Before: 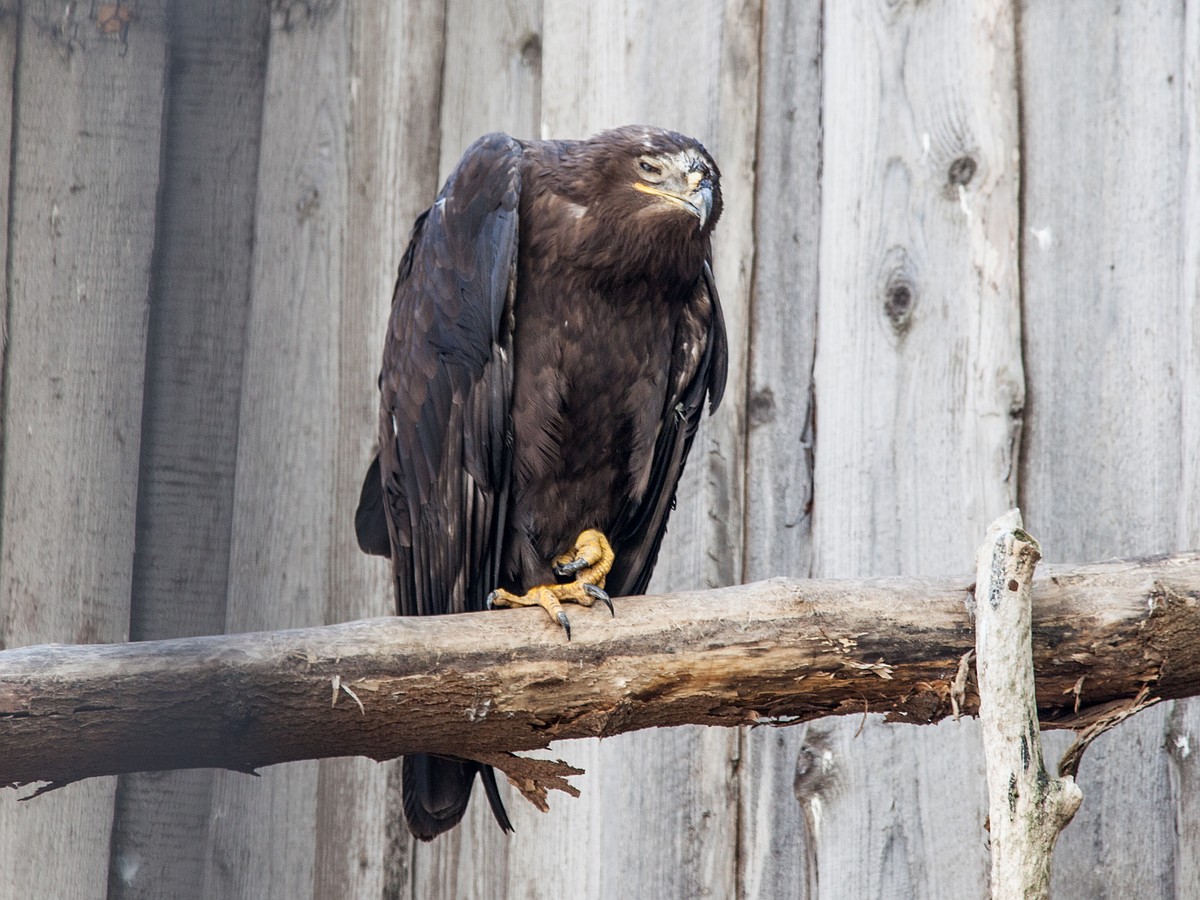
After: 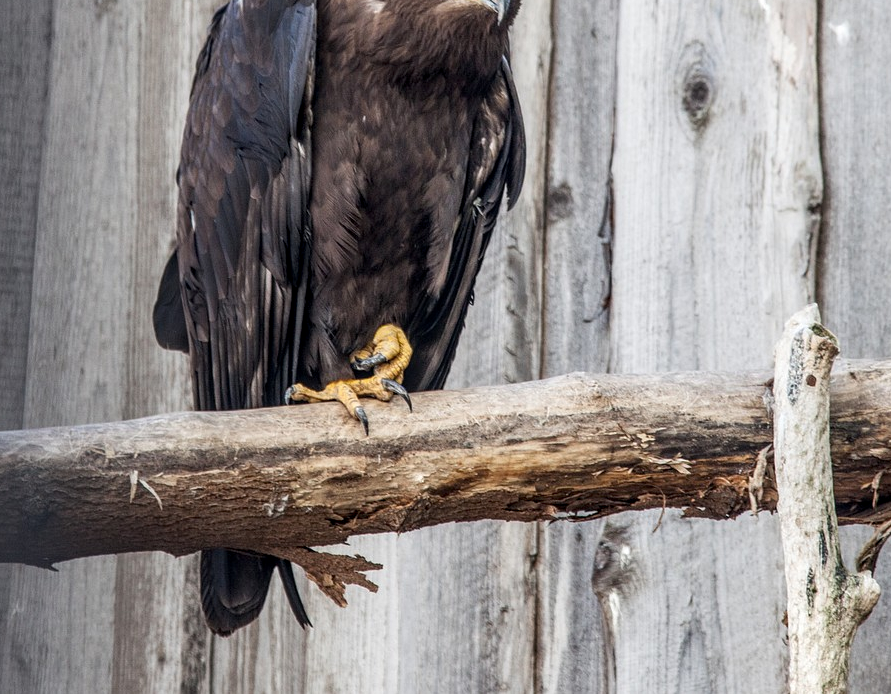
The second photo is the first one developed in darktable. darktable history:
crop: left 16.855%, top 22.78%, right 8.823%
local contrast: on, module defaults
